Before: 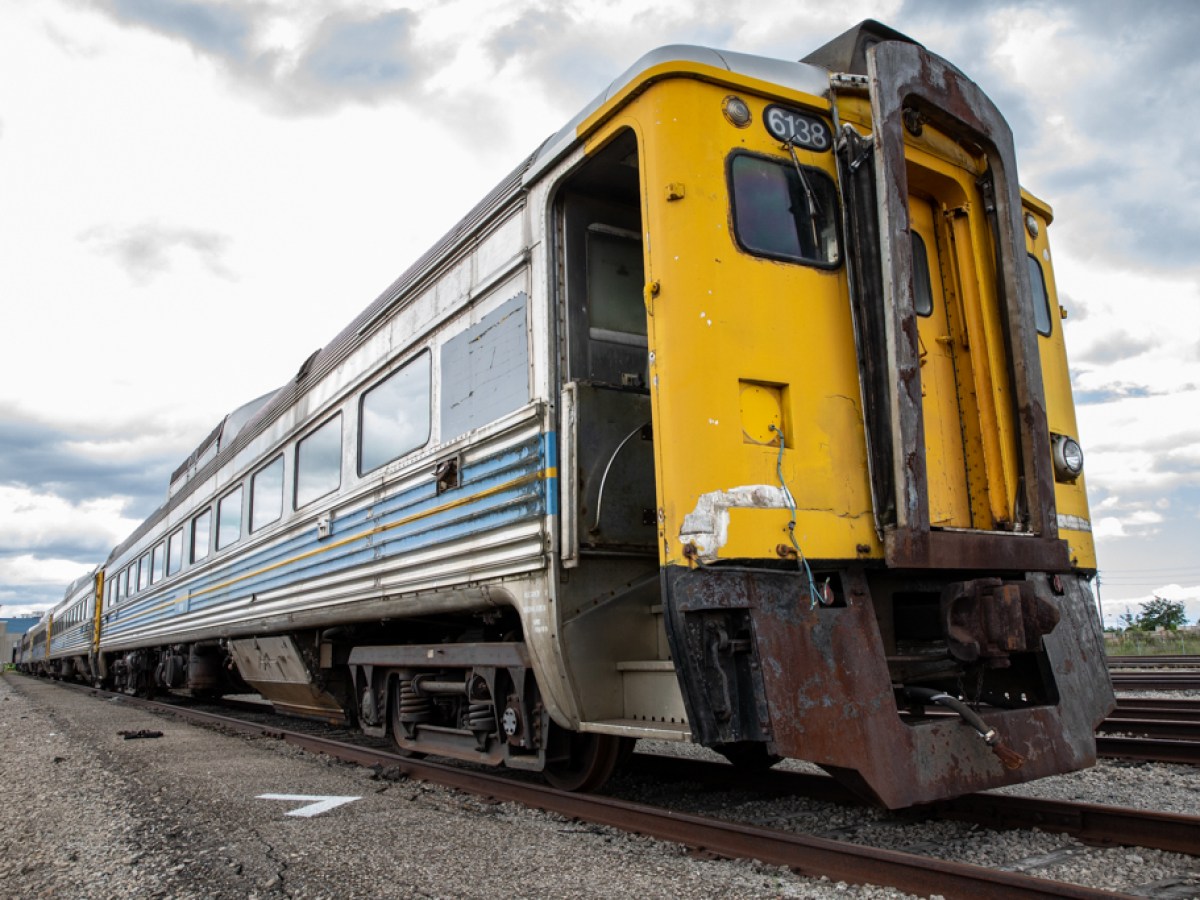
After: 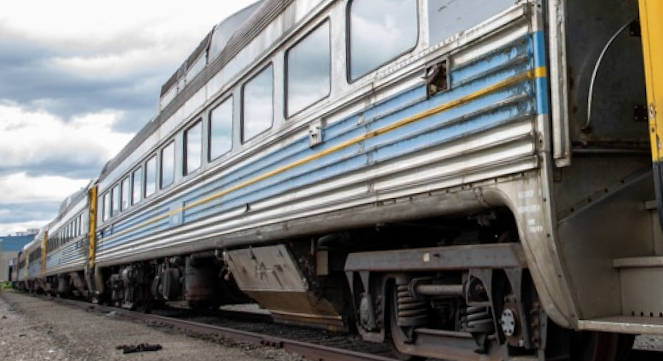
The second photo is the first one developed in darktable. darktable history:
crop: top 44.483%, right 43.593%, bottom 12.892%
rotate and perspective: rotation -2°, crop left 0.022, crop right 0.978, crop top 0.049, crop bottom 0.951
